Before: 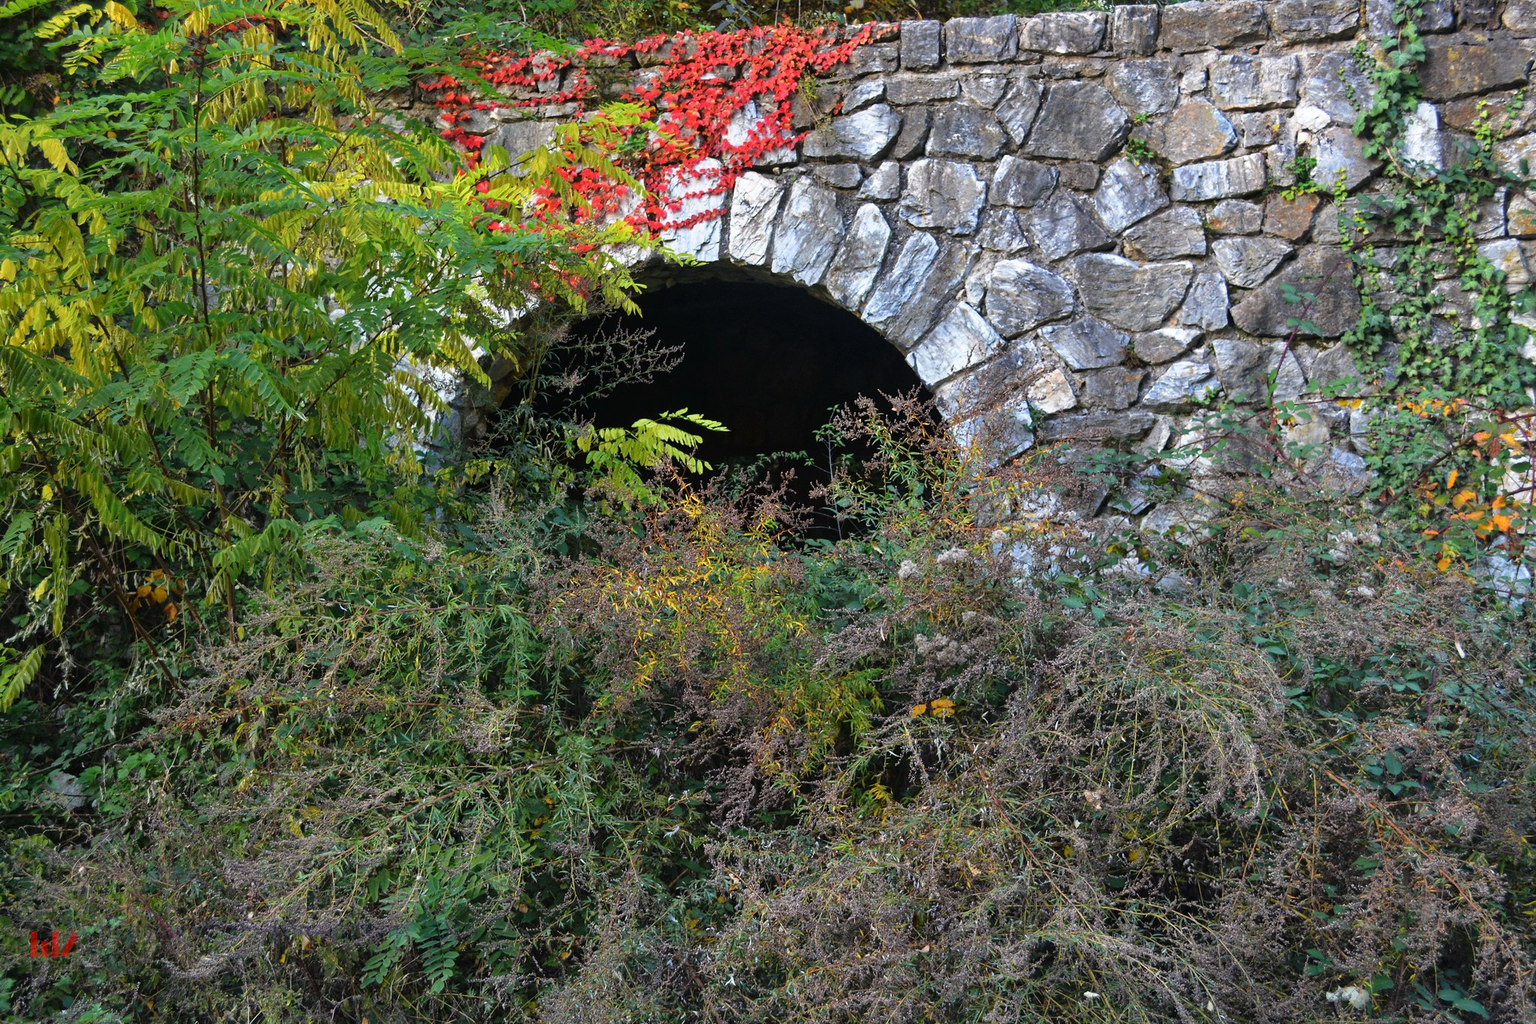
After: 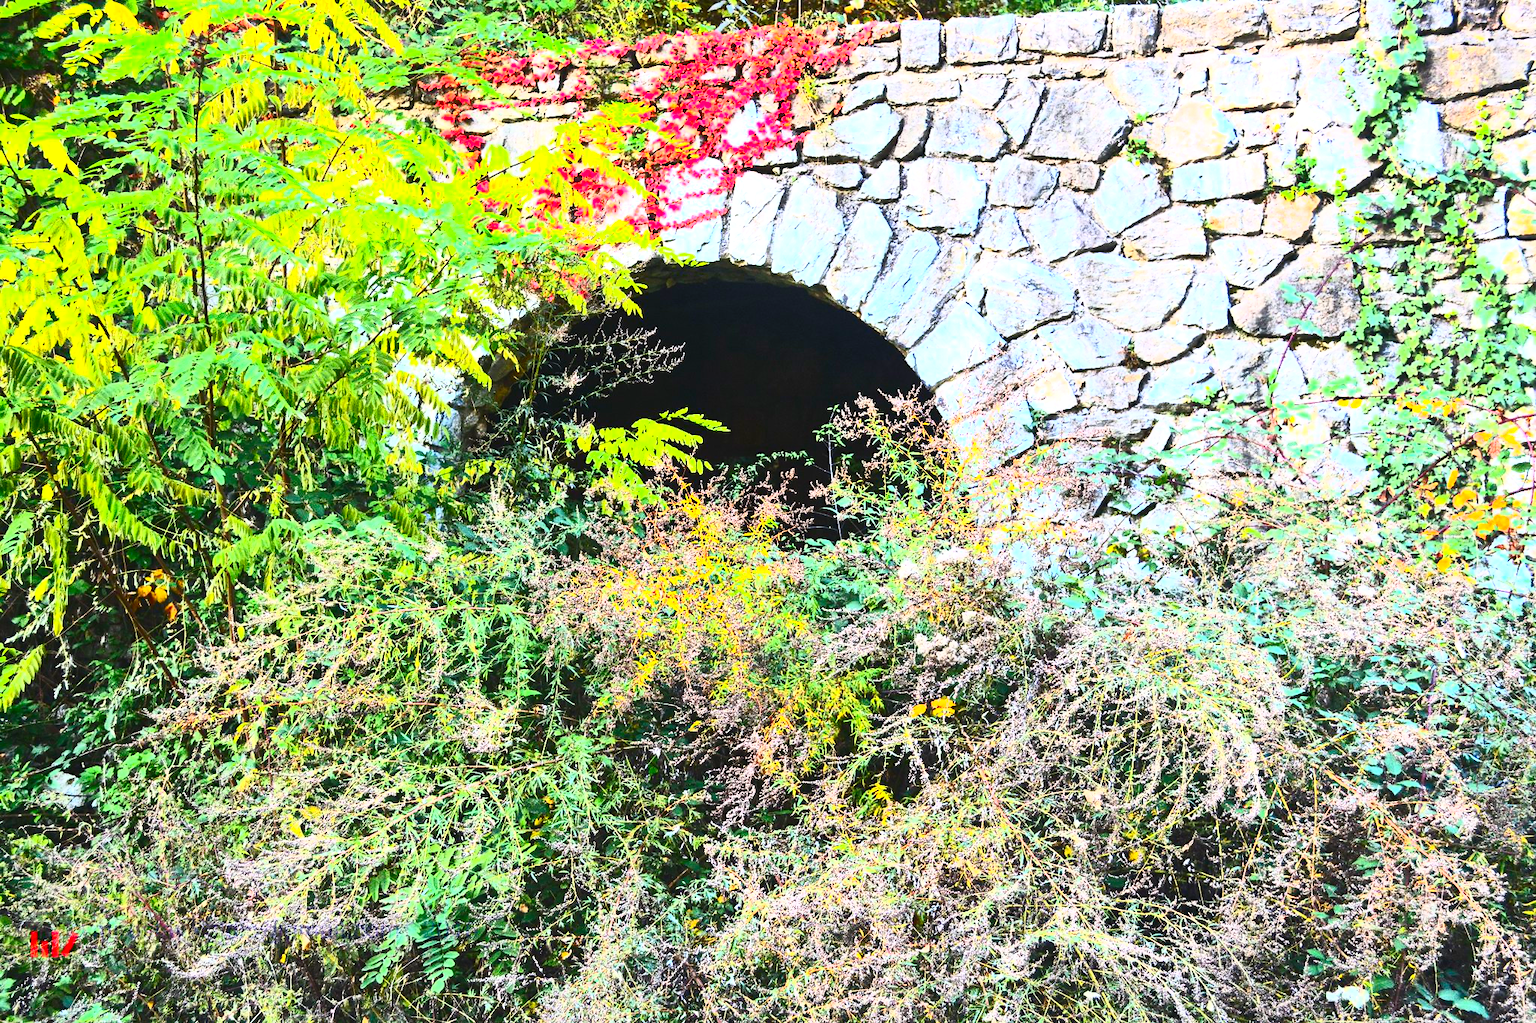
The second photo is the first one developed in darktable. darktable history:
exposure: black level correction 0, exposure 1 EV, compensate highlight preservation false
tone equalizer: on, module defaults
contrast brightness saturation: contrast 0.842, brightness 0.589, saturation 0.573
